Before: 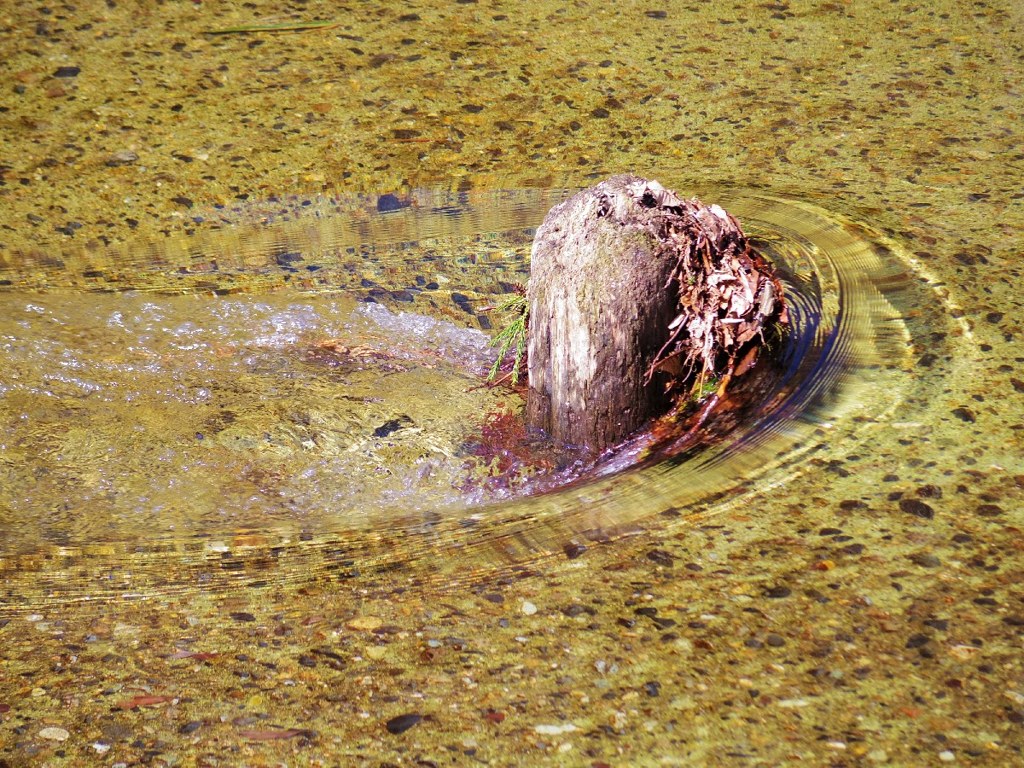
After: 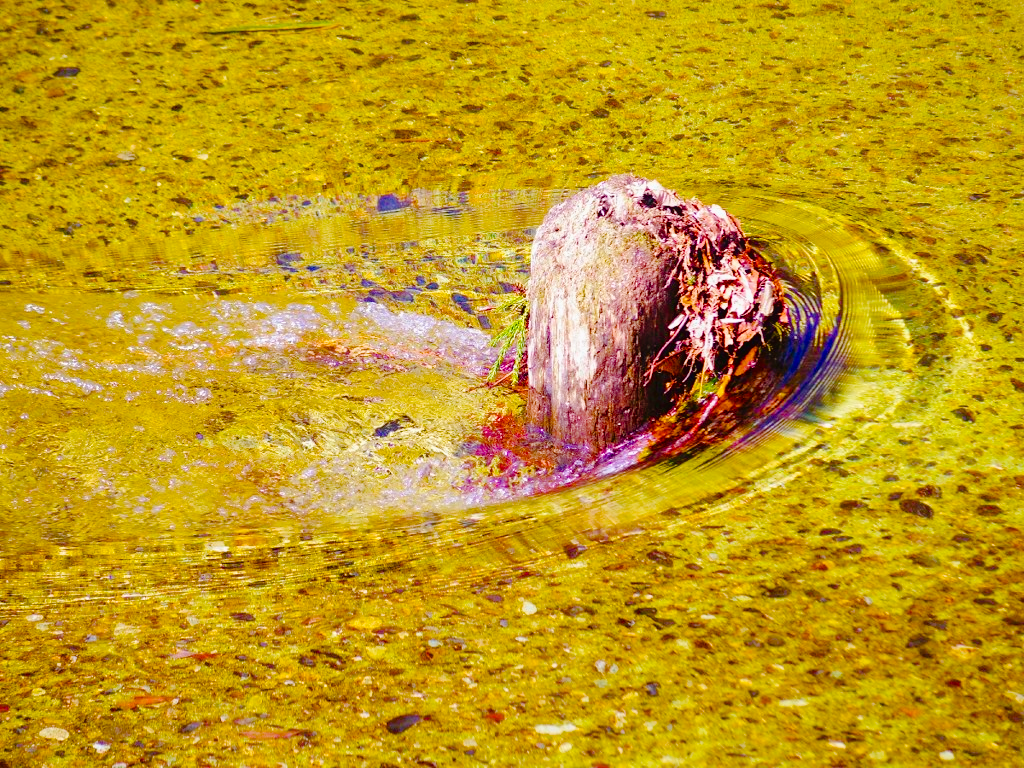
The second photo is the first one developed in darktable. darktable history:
contrast equalizer: octaves 7, y [[0.546, 0.552, 0.554, 0.554, 0.552, 0.546], [0.5 ×6], [0.5 ×6], [0 ×6], [0 ×6]], mix -0.342
tone curve: curves: ch0 [(0, 0) (0.051, 0.047) (0.102, 0.099) (0.228, 0.275) (0.432, 0.535) (0.695, 0.778) (0.908, 0.946) (1, 1)]; ch1 [(0, 0) (0.339, 0.298) (0.402, 0.363) (0.453, 0.421) (0.483, 0.469) (0.494, 0.493) (0.504, 0.501) (0.527, 0.538) (0.563, 0.595) (0.597, 0.632) (1, 1)]; ch2 [(0, 0) (0.48, 0.48) (0.504, 0.5) (0.539, 0.554) (0.59, 0.63) (0.642, 0.684) (0.824, 0.815) (1, 1)], preserve colors none
color balance rgb: power › hue 73.75°, perceptual saturation grading › global saturation 35.078%, perceptual saturation grading › highlights -29.895%, perceptual saturation grading › shadows 35.925%, global vibrance 59.702%
